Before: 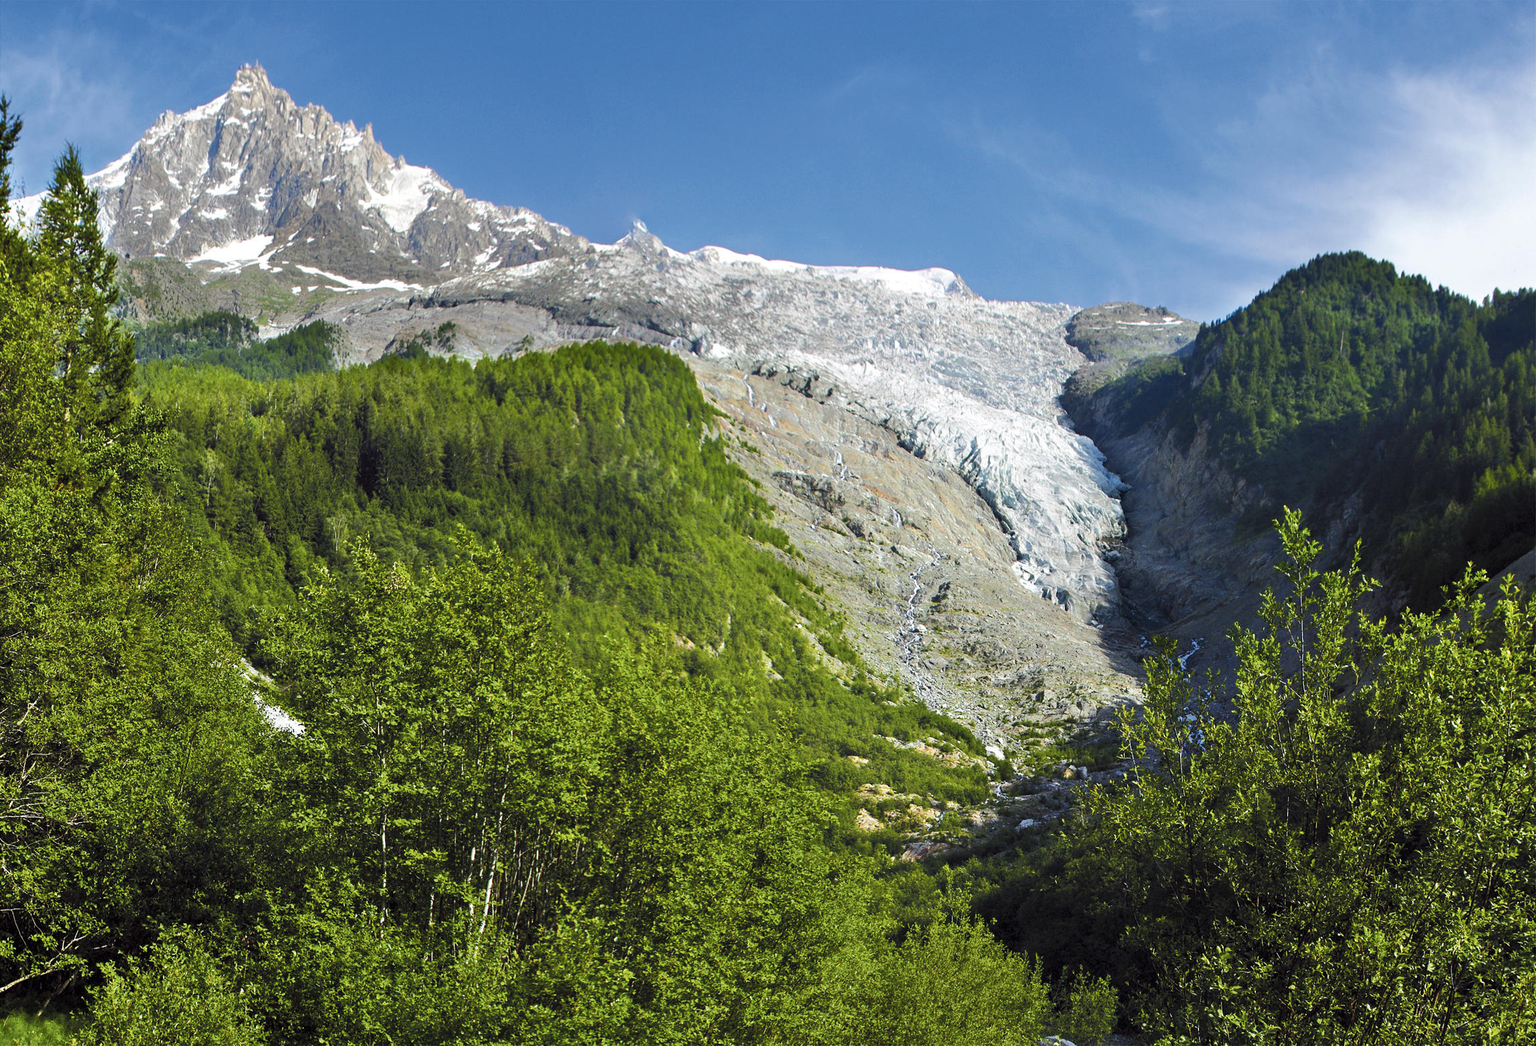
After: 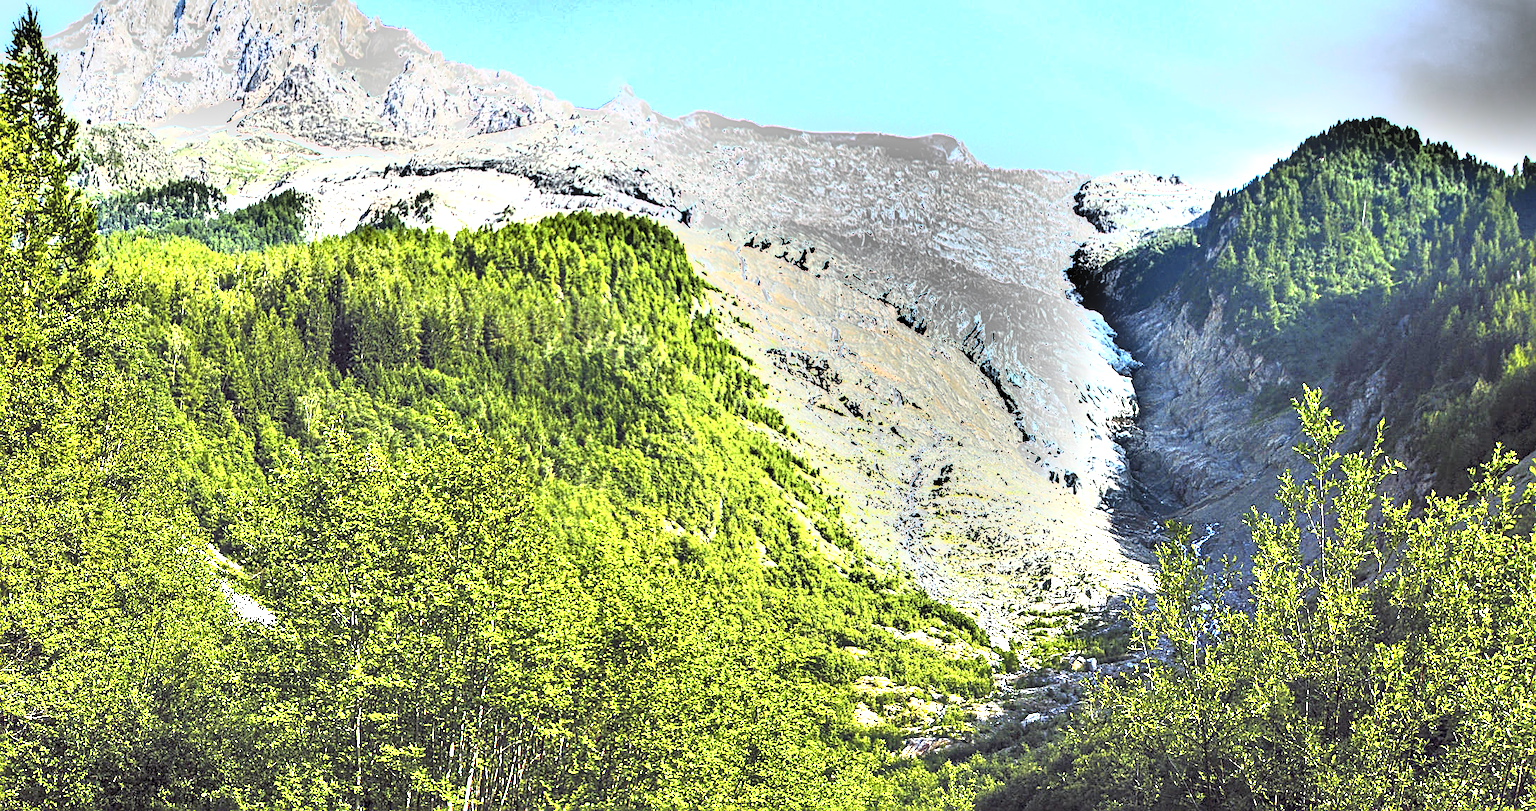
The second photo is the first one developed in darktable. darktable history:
sharpen: radius 2.549, amount 0.647
crop and rotate: left 2.801%, top 13.395%, right 1.925%, bottom 12.616%
shadows and highlights: shadows 25.91, highlights -48.32, highlights color adjustment 0.441%, soften with gaussian
exposure: black level correction 0, exposure 2.111 EV, compensate highlight preservation false
local contrast: on, module defaults
